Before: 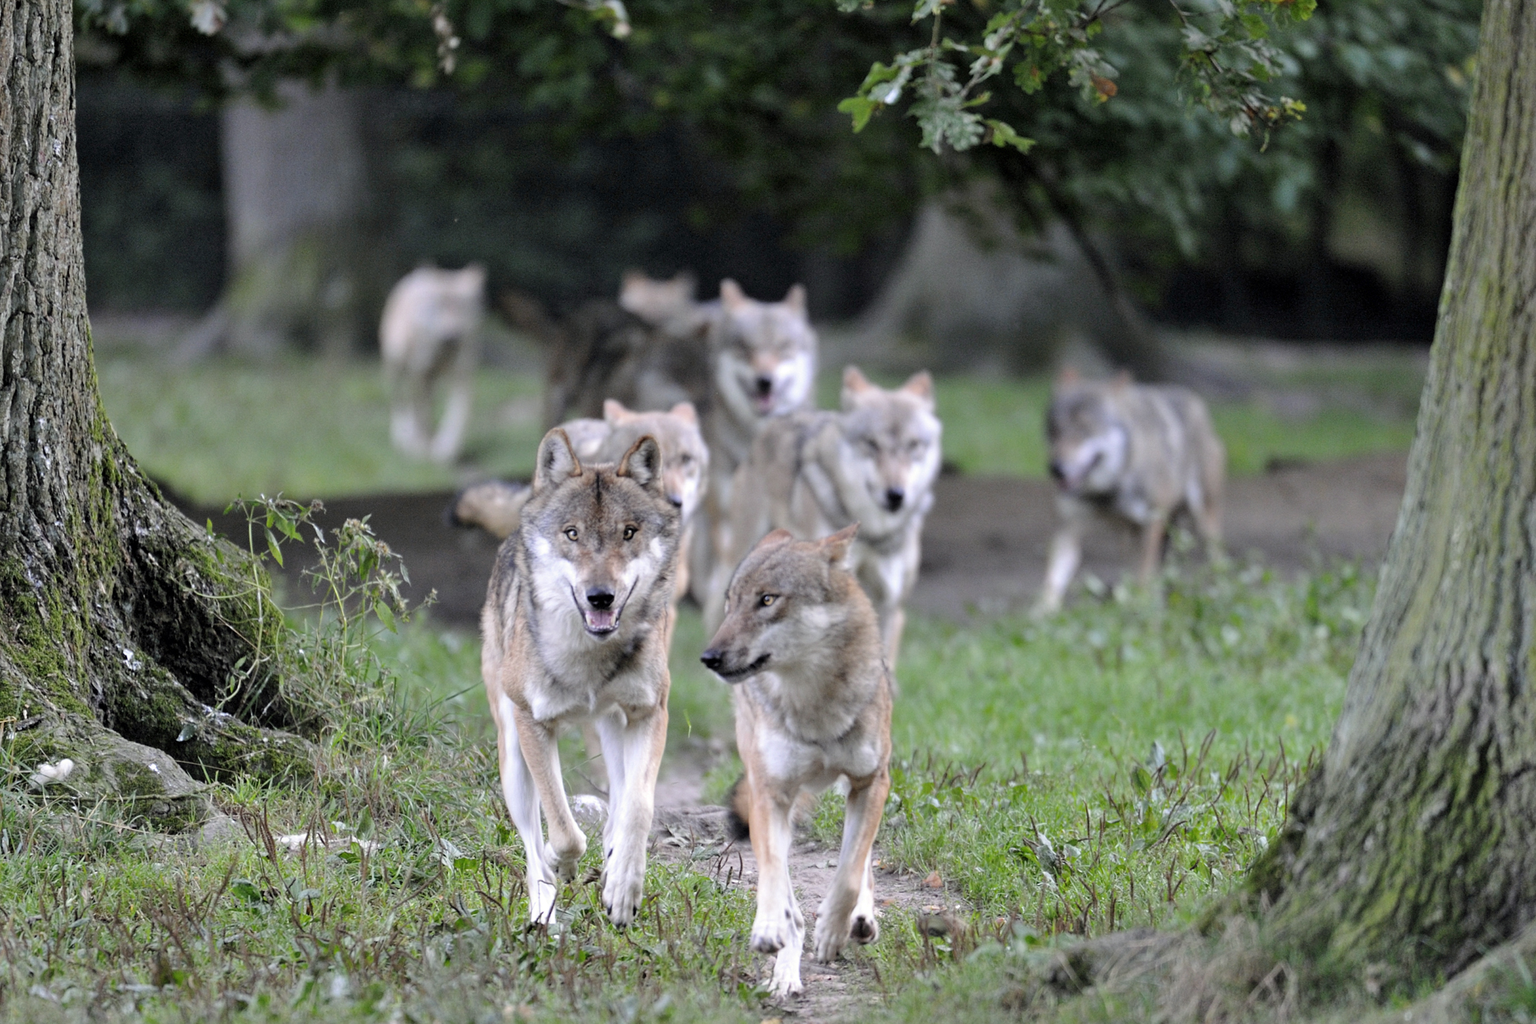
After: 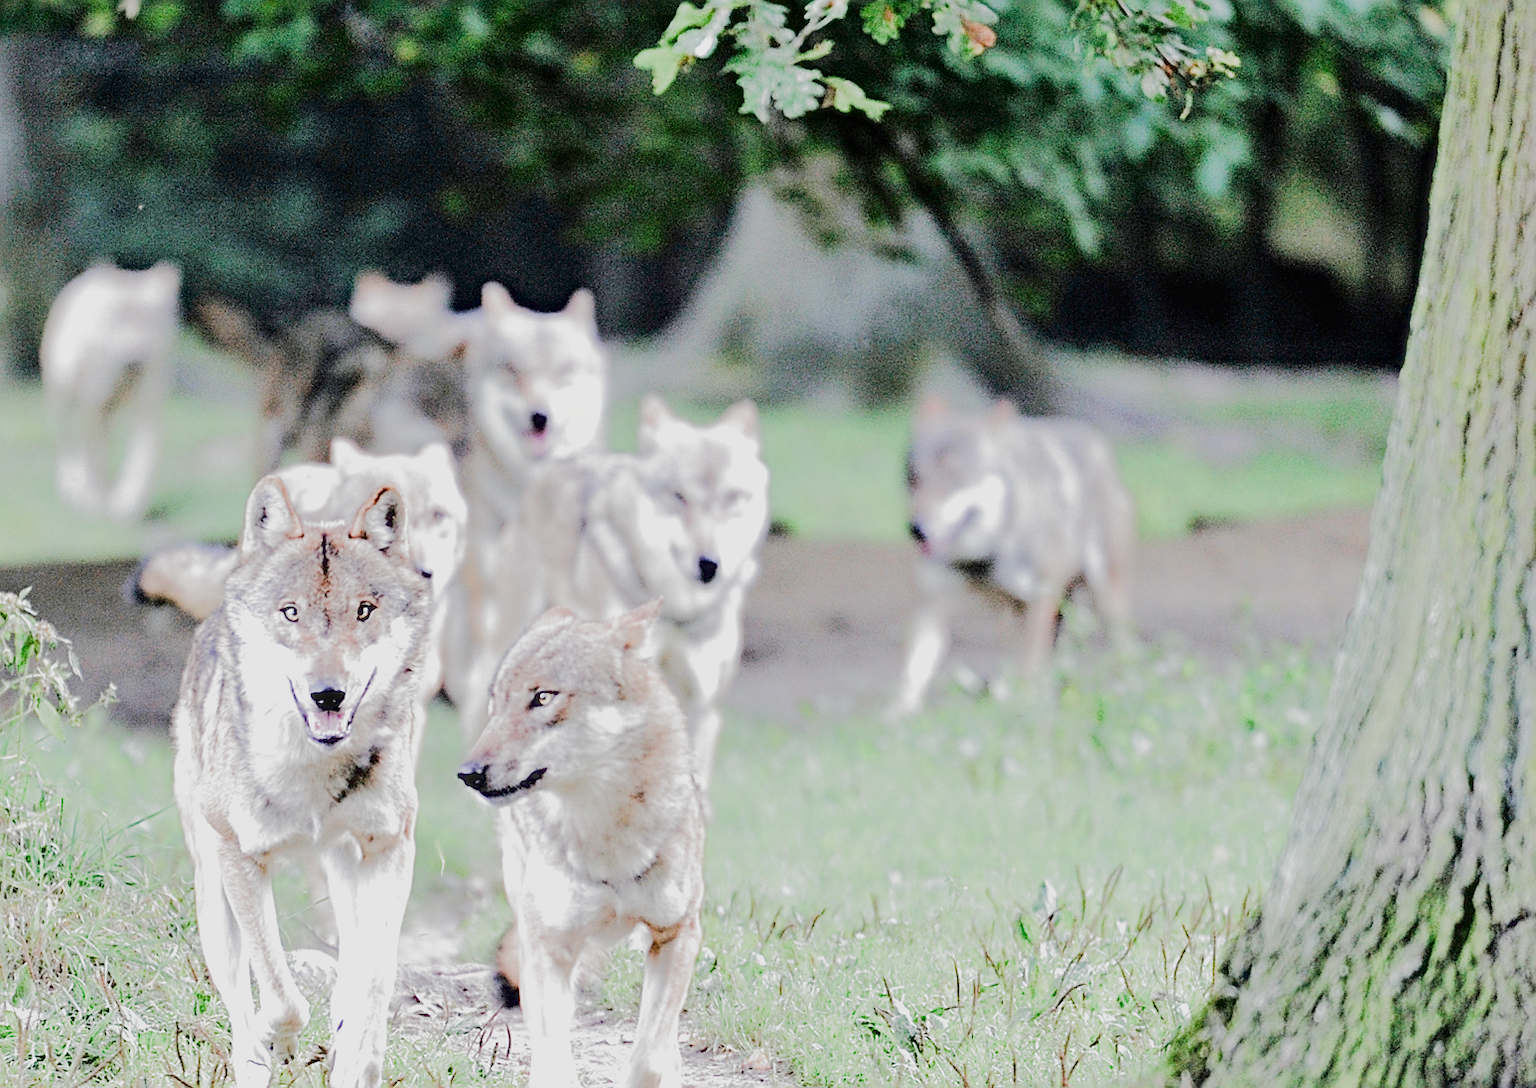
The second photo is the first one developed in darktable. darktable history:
crop: left 22.64%, top 5.896%, bottom 11.883%
sharpen: on, module defaults
filmic rgb: black relative exposure -16 EV, white relative exposure 2.9 EV, hardness 9.96, color science v5 (2021), contrast in shadows safe, contrast in highlights safe
shadows and highlights: radius 122.1, shadows 22.04, white point adjustment -9.59, highlights -13.44, soften with gaussian
haze removal: adaptive false
exposure: black level correction 0, exposure 1.199 EV, compensate highlight preservation false
tone equalizer: -7 EV 0.146 EV, -6 EV 0.631 EV, -5 EV 1.15 EV, -4 EV 1.36 EV, -3 EV 1.17 EV, -2 EV 0.6 EV, -1 EV 0.157 EV, edges refinement/feathering 500, mask exposure compensation -1.57 EV, preserve details no
